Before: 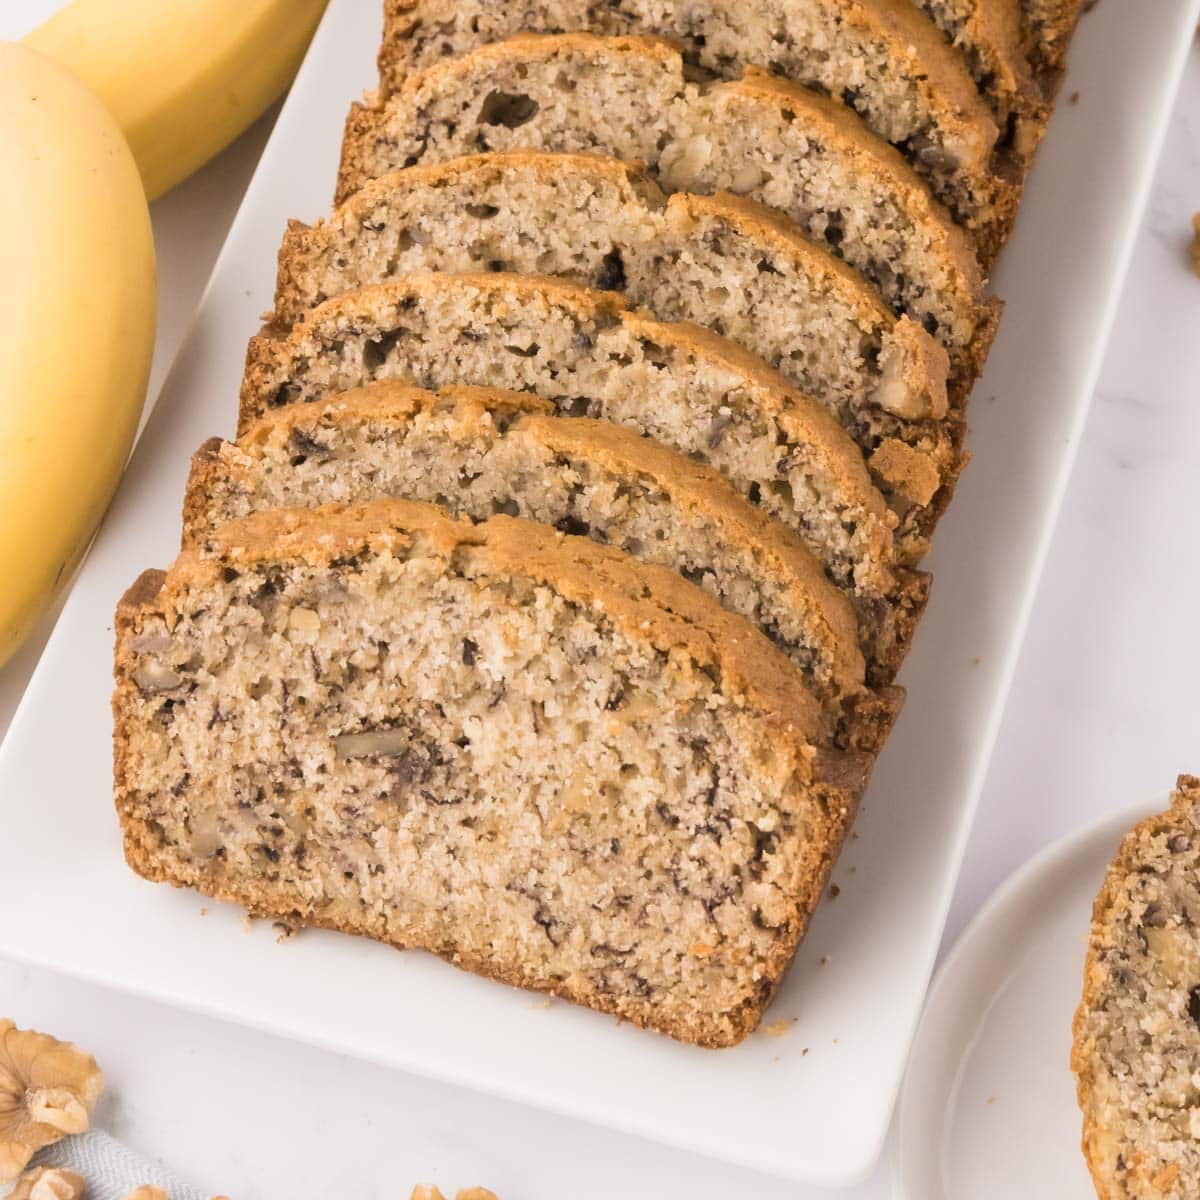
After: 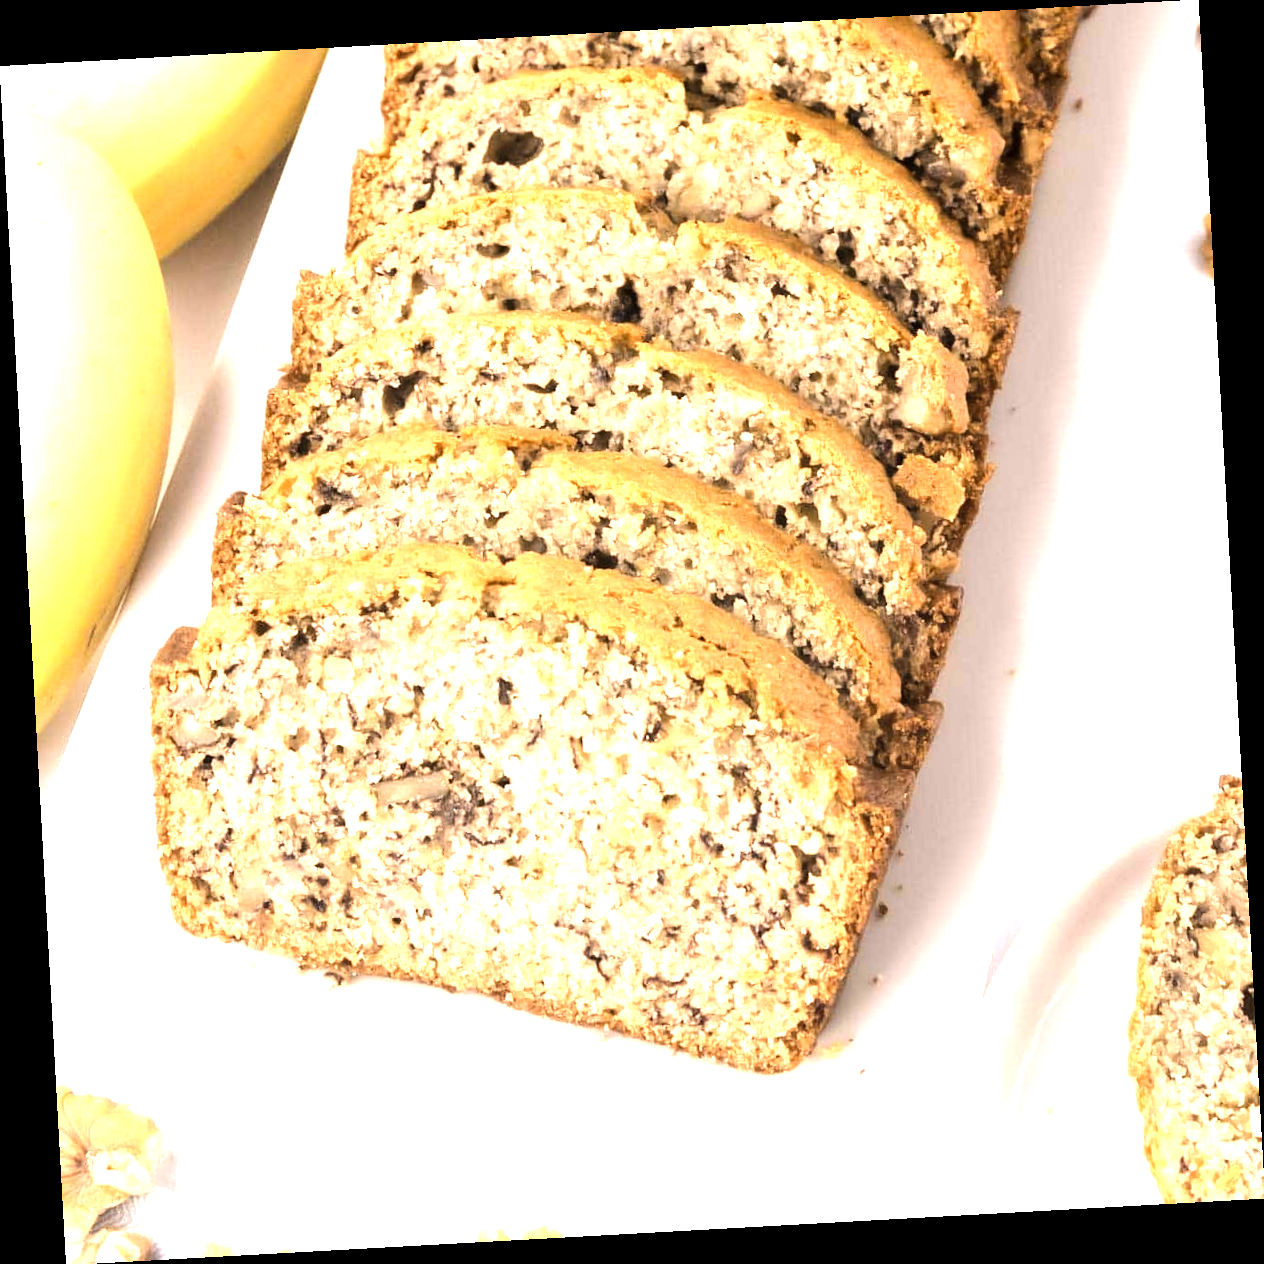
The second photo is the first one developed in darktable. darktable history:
base curve: curves: ch0 [(0, 0) (0.283, 0.295) (1, 1)], preserve colors none
rotate and perspective: rotation -3.18°, automatic cropping off
tone equalizer: -8 EV -0.75 EV, -7 EV -0.7 EV, -6 EV -0.6 EV, -5 EV -0.4 EV, -3 EV 0.4 EV, -2 EV 0.6 EV, -1 EV 0.7 EV, +0 EV 0.75 EV, edges refinement/feathering 500, mask exposure compensation -1.57 EV, preserve details no
exposure: exposure 0.785 EV, compensate highlight preservation false
